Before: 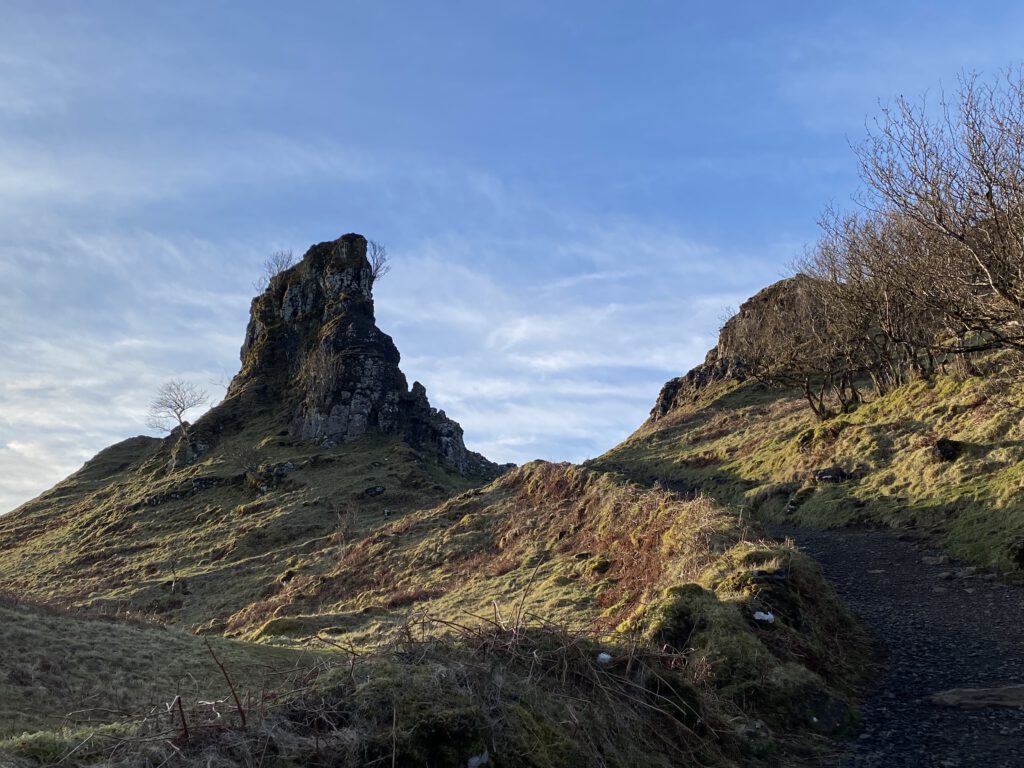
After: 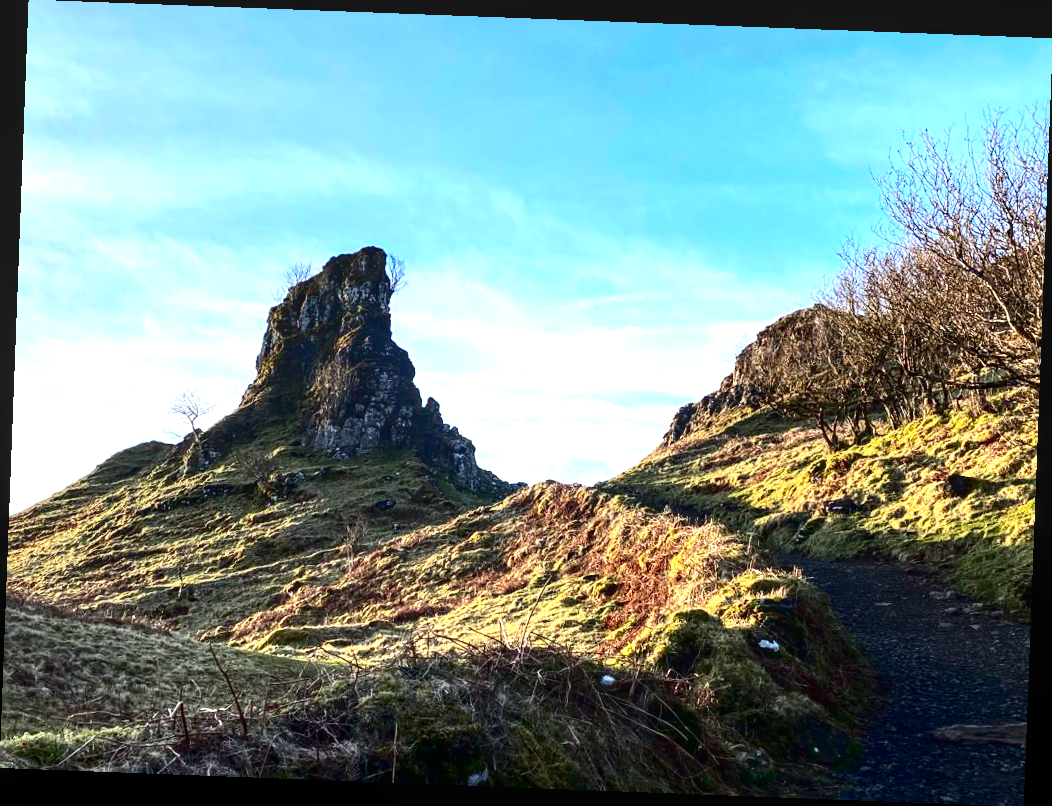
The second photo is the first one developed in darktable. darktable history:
exposure: black level correction 0, exposure 1.5 EV, compensate exposure bias true, compensate highlight preservation false
local contrast: on, module defaults
rotate and perspective: rotation 2.17°, automatic cropping off
contrast brightness saturation: contrast 0.24, brightness -0.24, saturation 0.14
